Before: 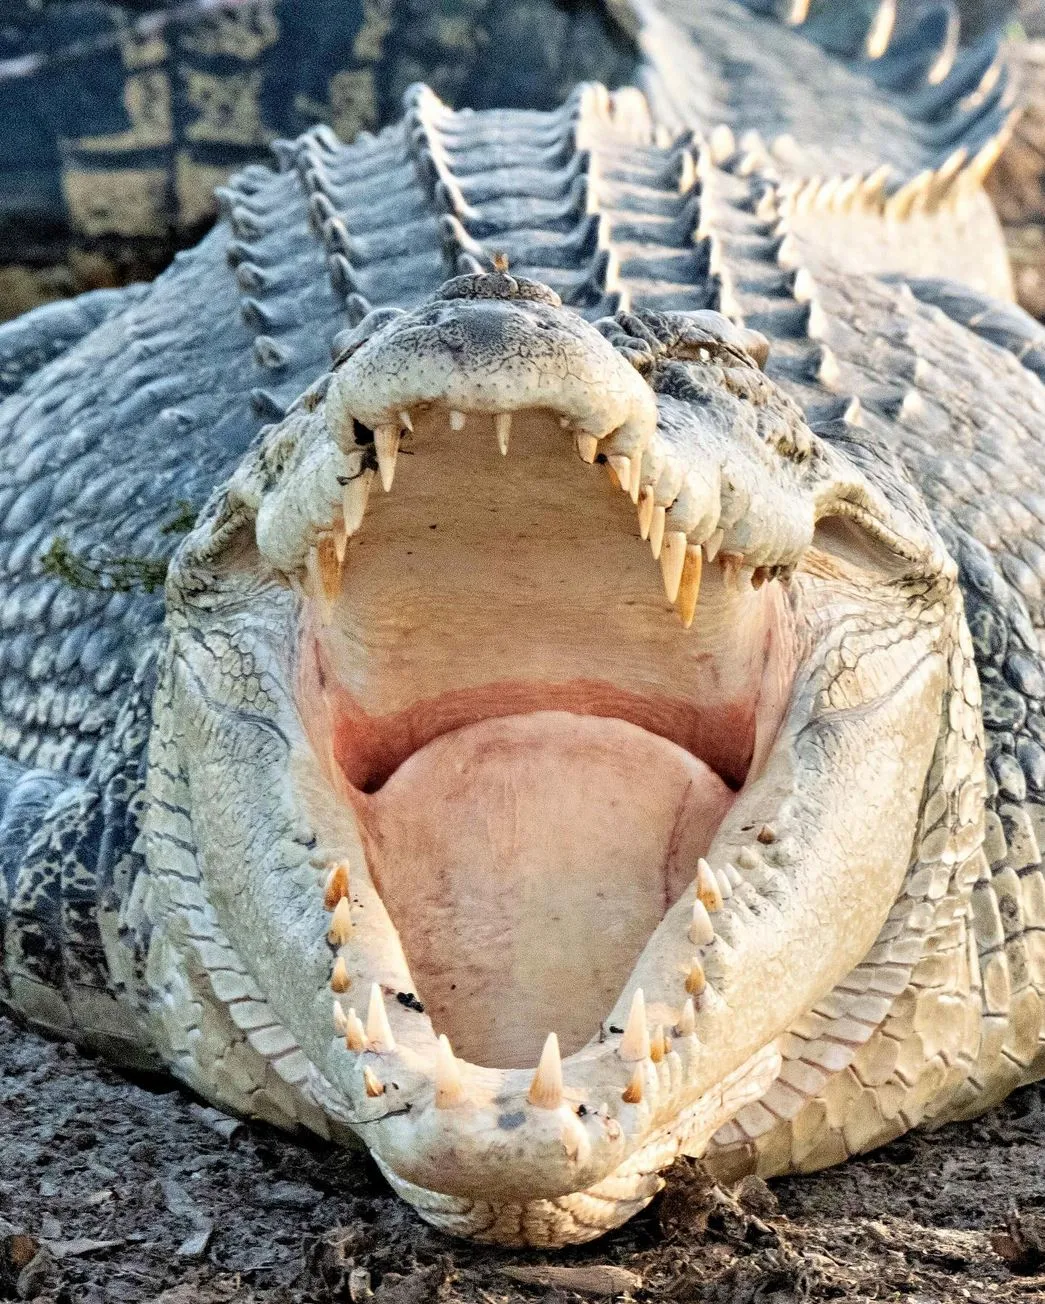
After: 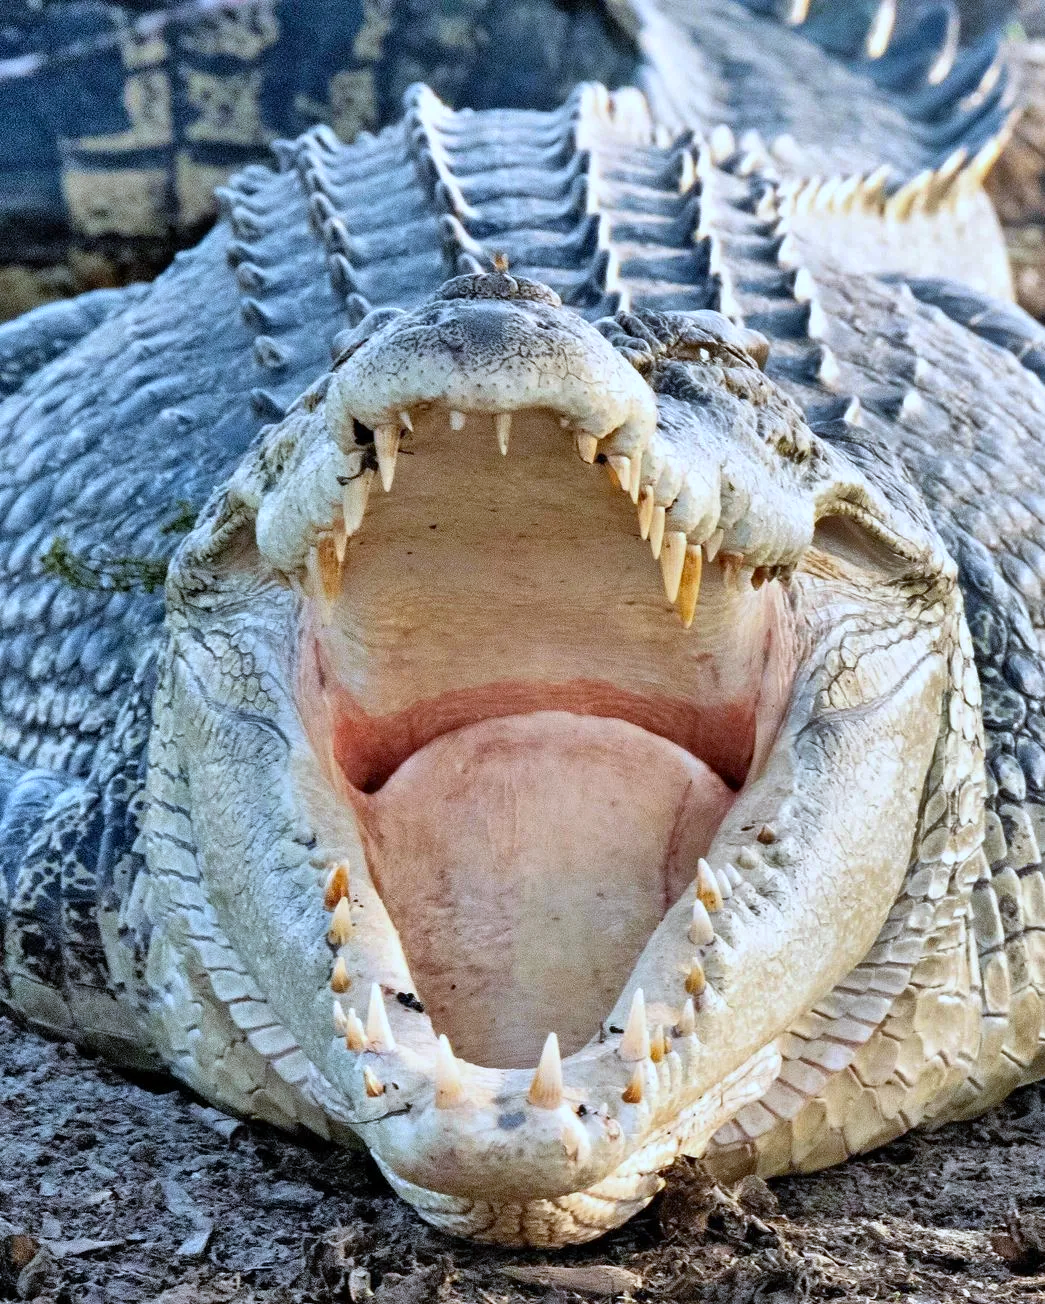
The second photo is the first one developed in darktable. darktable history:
color correction: saturation 1.11
white balance: red 0.931, blue 1.11
shadows and highlights: shadows 60, soften with gaussian
